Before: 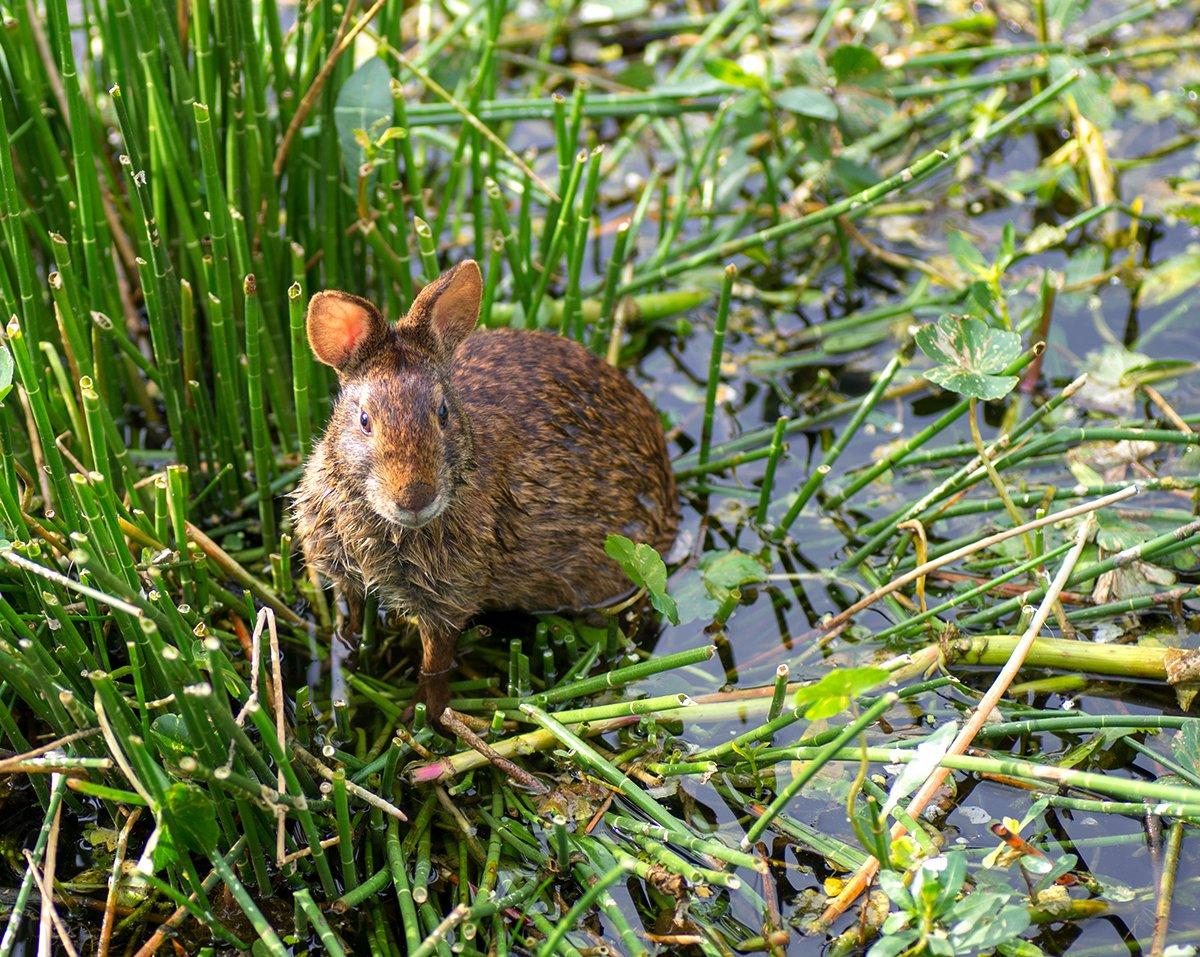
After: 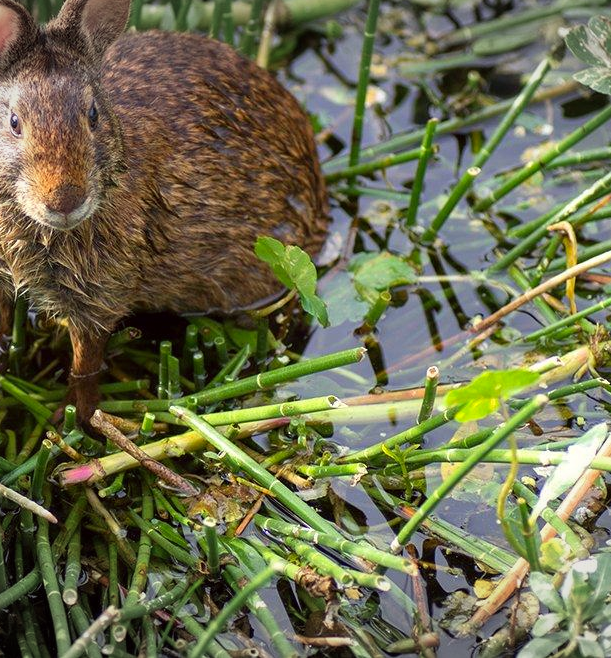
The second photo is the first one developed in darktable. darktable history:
vignetting: fall-off start 100%, brightness -0.282, width/height ratio 1.31
color correction: highlights a* -0.95, highlights b* 4.5, shadows a* 3.55
crop and rotate: left 29.237%, top 31.152%, right 19.807%
